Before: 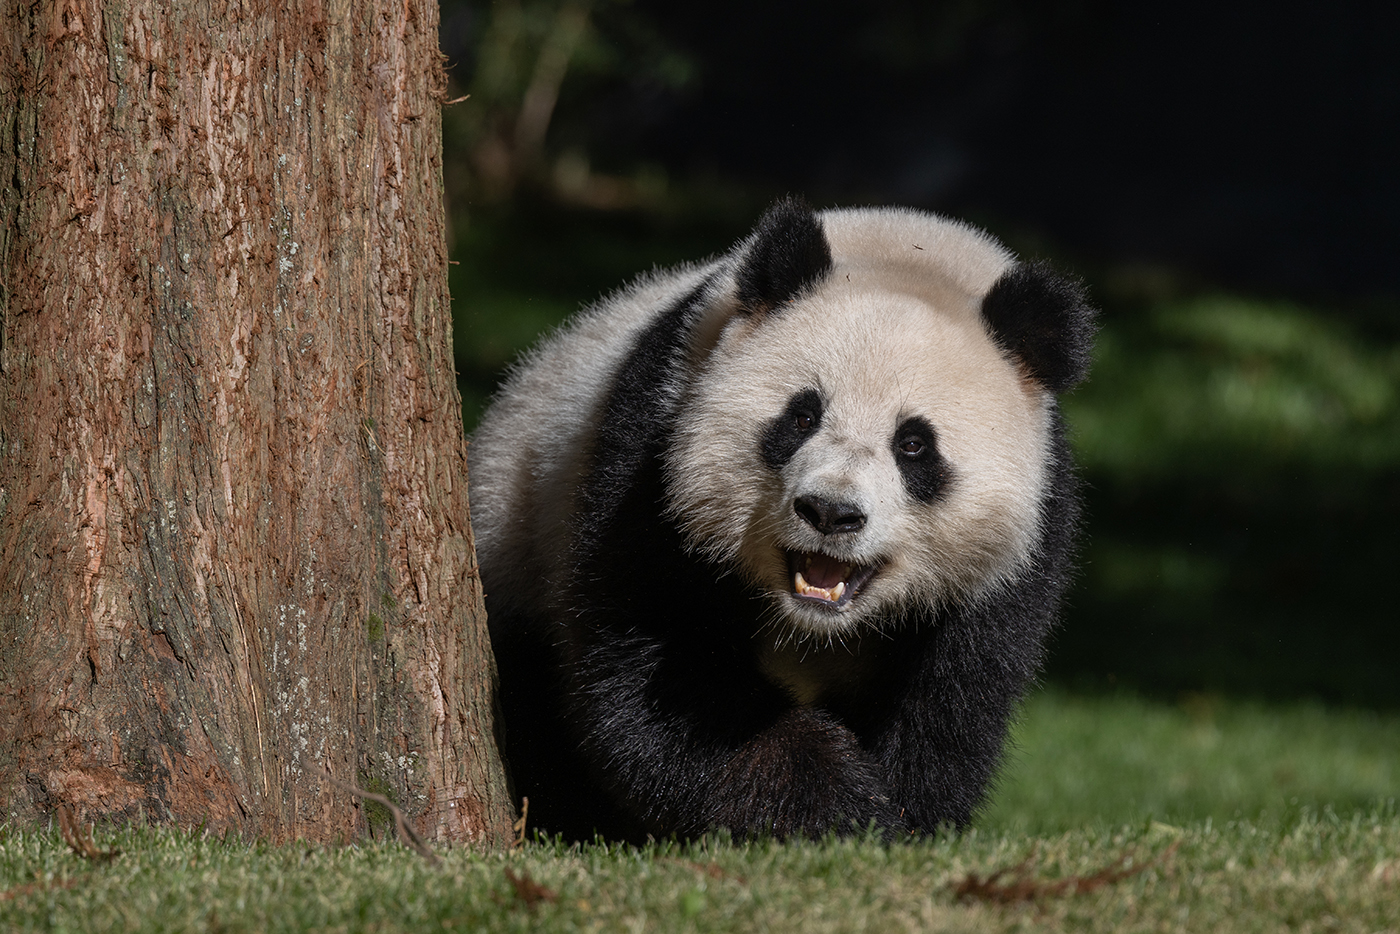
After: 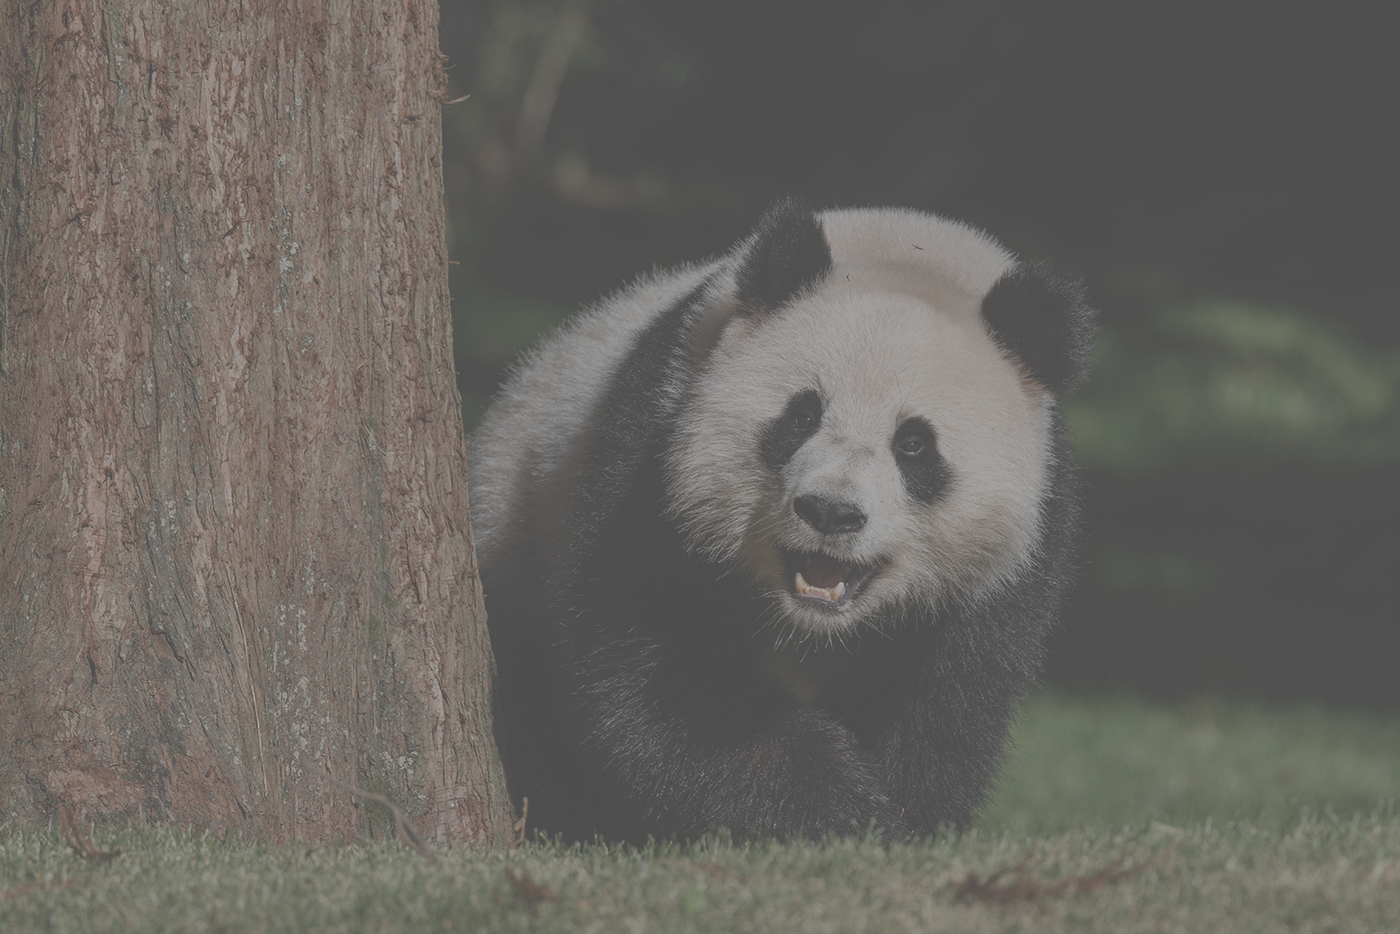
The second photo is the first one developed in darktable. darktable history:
exposure: black level correction -0.042, exposure 0.059 EV, compensate highlight preservation false
contrast brightness saturation: contrast 0.099, saturation -0.354
filmic rgb: black relative exposure -13.87 EV, white relative exposure 7.96 EV, threshold 3.01 EV, hardness 3.74, latitude 49.7%, contrast 0.501, enable highlight reconstruction true
